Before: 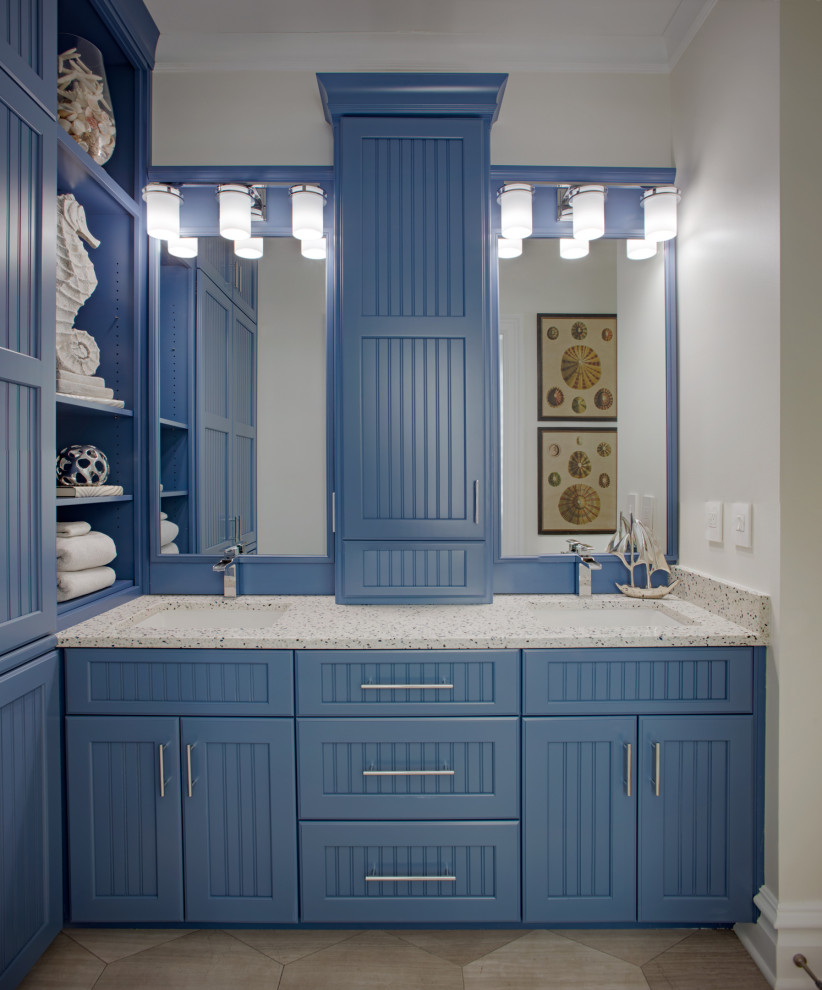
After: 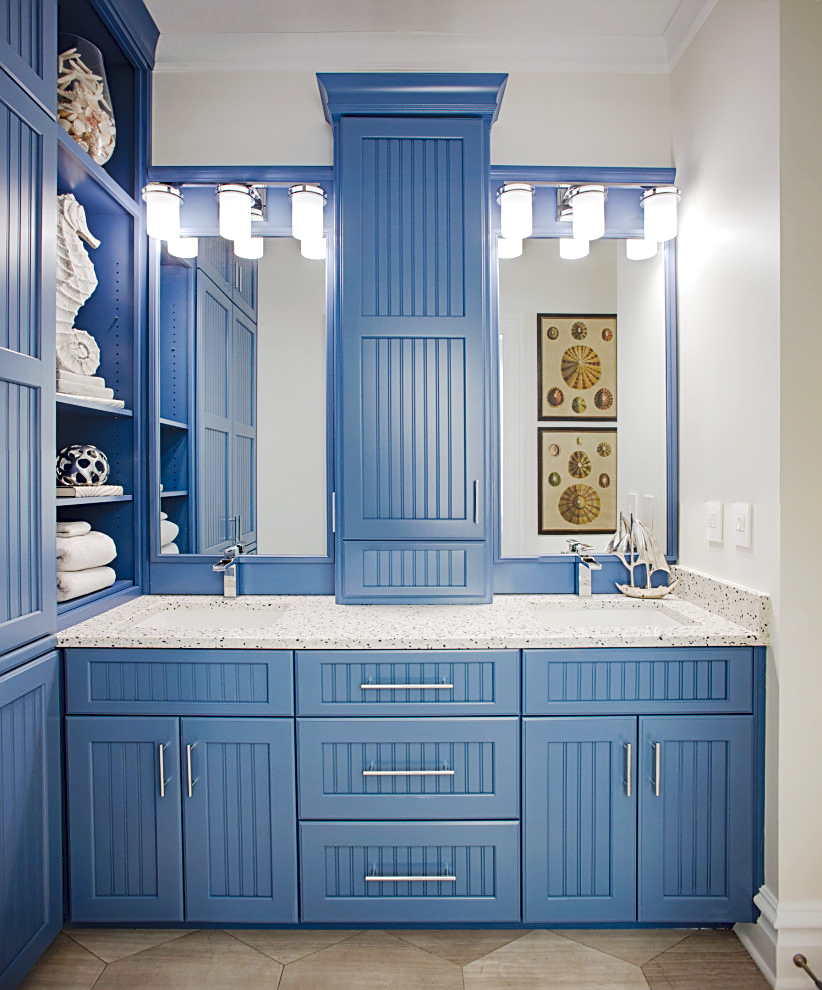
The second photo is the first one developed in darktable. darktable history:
sharpen: on, module defaults
exposure: black level correction 0.001, exposure 0.499 EV, compensate highlight preservation false
tone curve: curves: ch0 [(0, 0) (0.003, 0.049) (0.011, 0.052) (0.025, 0.061) (0.044, 0.08) (0.069, 0.101) (0.1, 0.119) (0.136, 0.139) (0.177, 0.172) (0.224, 0.222) (0.277, 0.292) (0.335, 0.367) (0.399, 0.444) (0.468, 0.538) (0.543, 0.623) (0.623, 0.713) (0.709, 0.784) (0.801, 0.844) (0.898, 0.916) (1, 1)], preserve colors none
